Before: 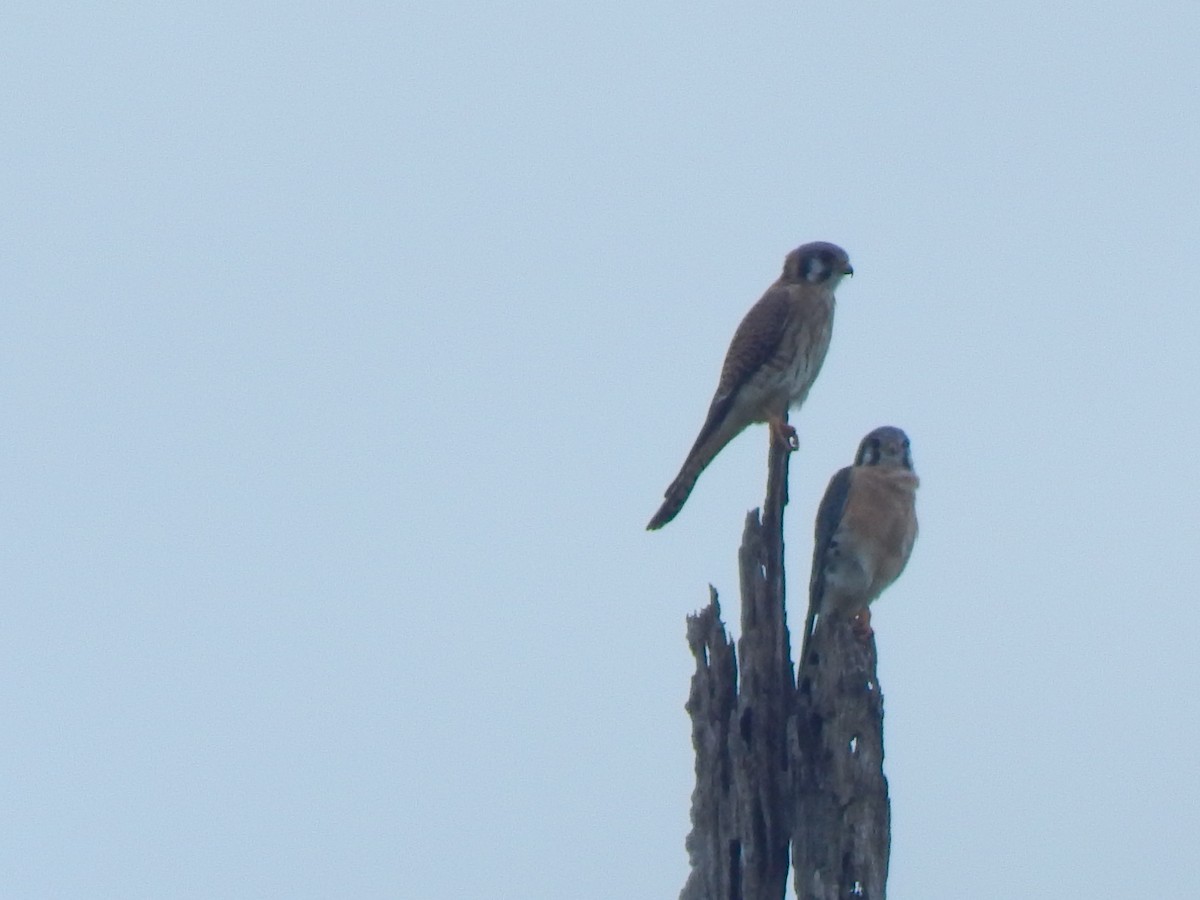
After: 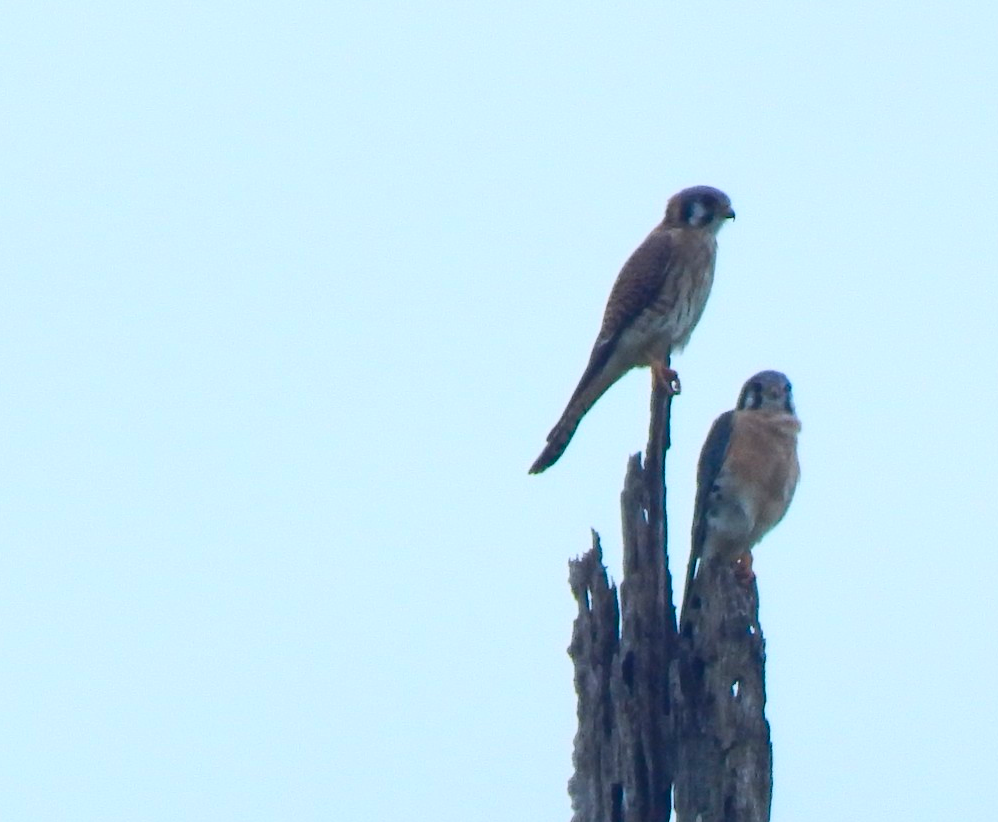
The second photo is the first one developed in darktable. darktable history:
crop: left 9.841%, top 6.253%, right 6.956%, bottom 2.306%
exposure: black level correction 0, exposure 0.395 EV, compensate highlight preservation false
contrast brightness saturation: contrast 0.18, saturation 0.306
